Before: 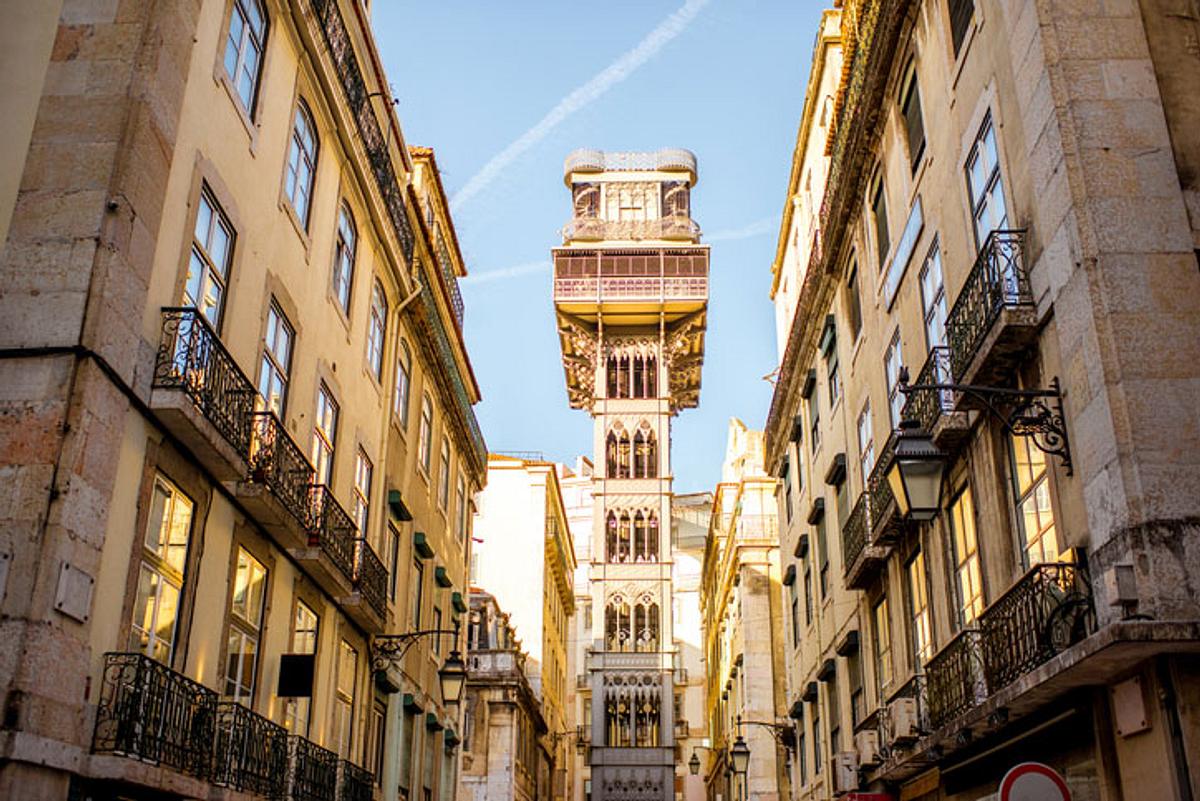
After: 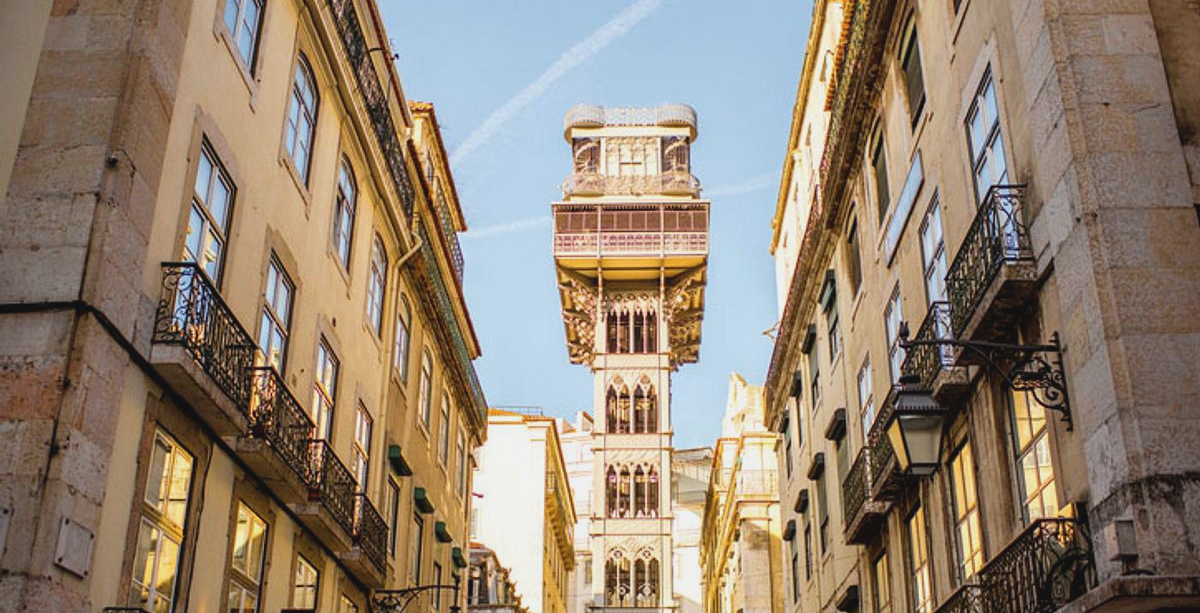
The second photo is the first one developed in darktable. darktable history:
contrast brightness saturation: contrast -0.094, saturation -0.088
crop: top 5.71%, bottom 17.752%
